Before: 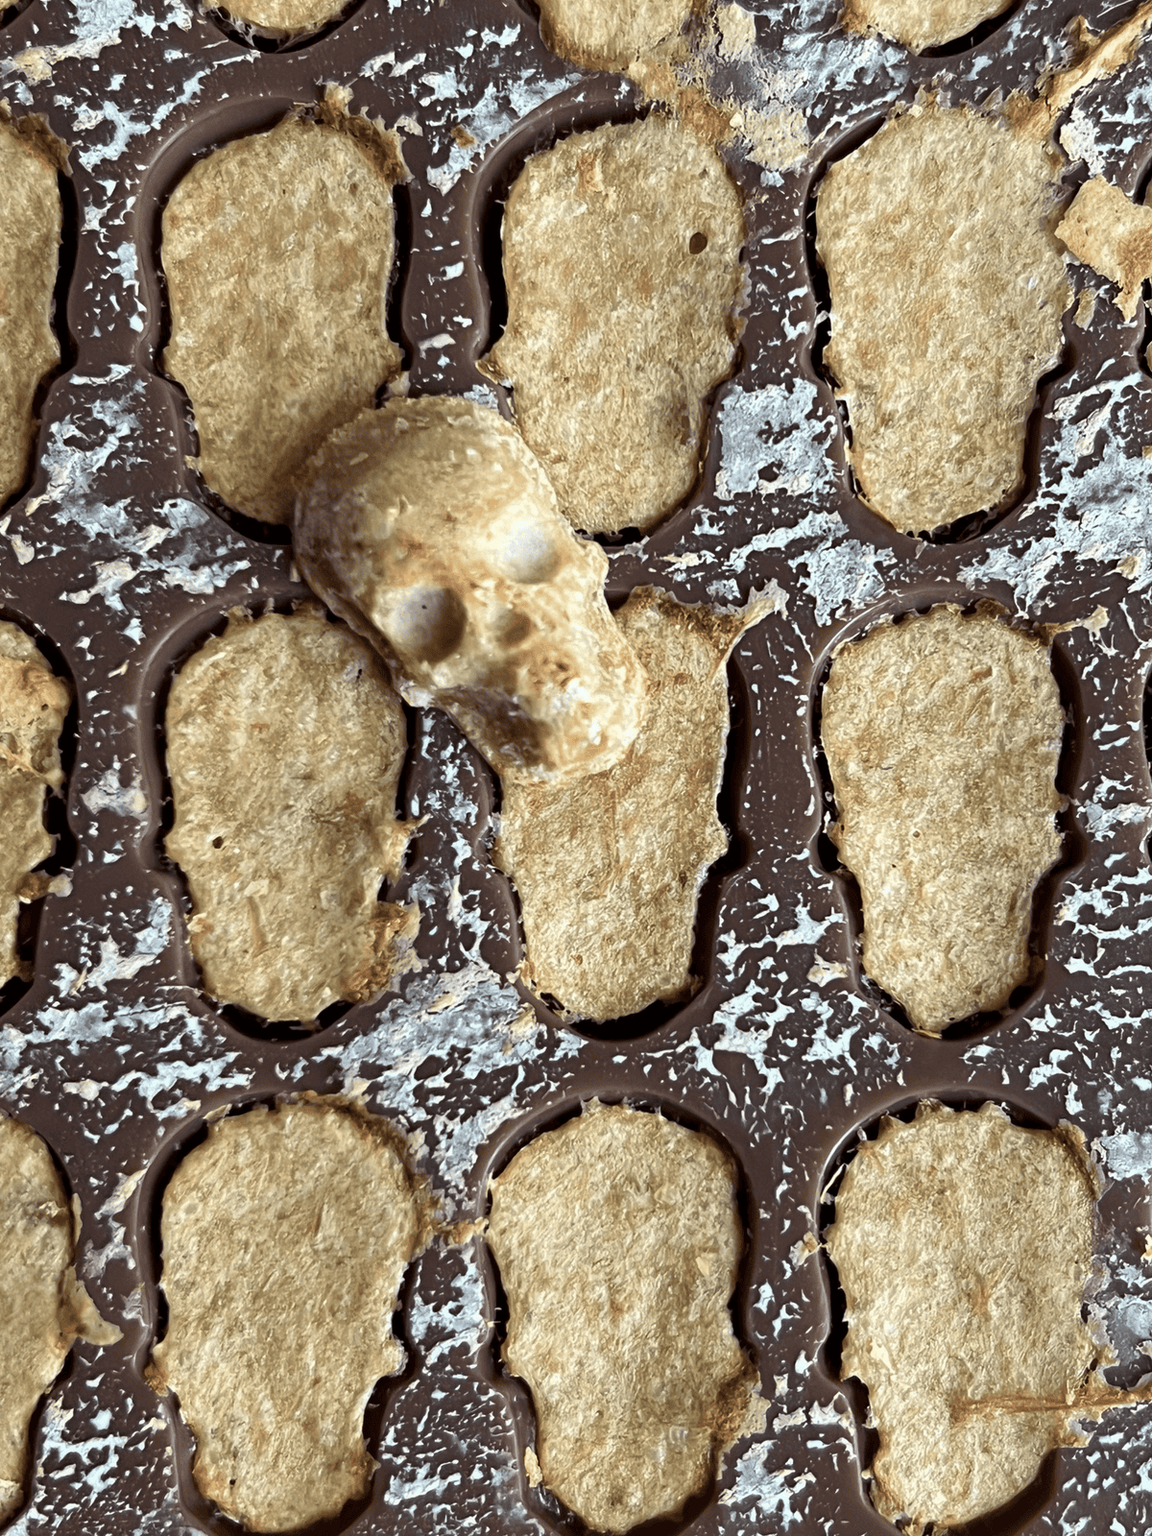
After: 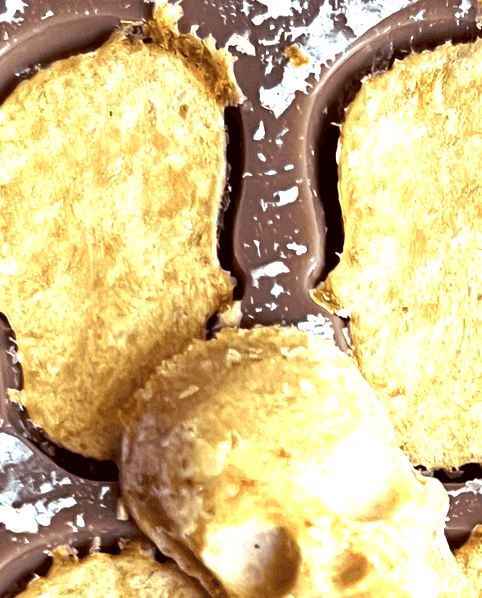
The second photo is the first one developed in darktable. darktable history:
crop: left 15.488%, top 5.433%, right 44.314%, bottom 57.184%
exposure: black level correction 0, exposure 1.446 EV, compensate highlight preservation false
contrast brightness saturation: saturation 0.489
